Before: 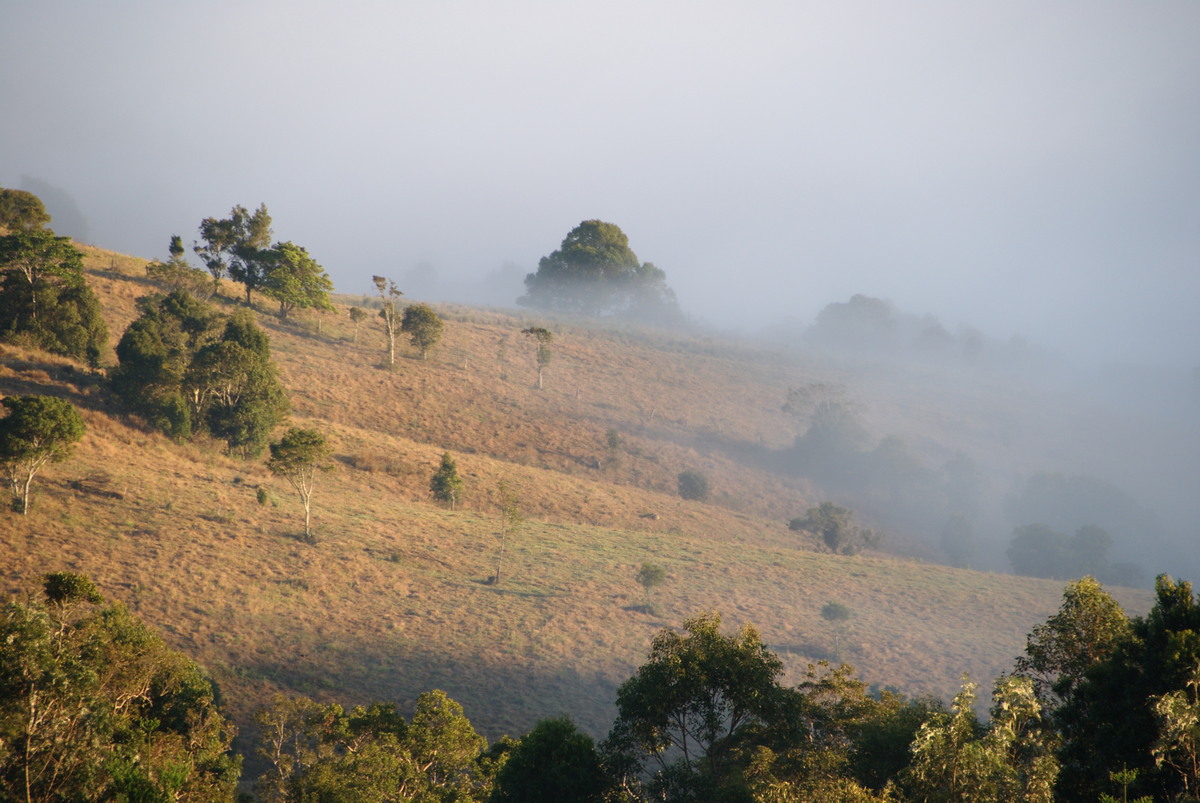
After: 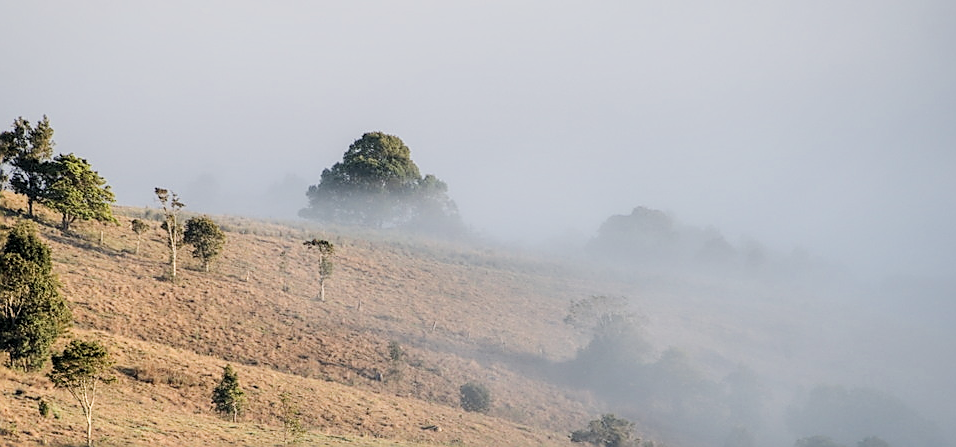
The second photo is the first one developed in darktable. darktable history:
crop: left 18.237%, top 11.069%, right 2.061%, bottom 33.22%
sharpen: radius 1.363, amount 1.262, threshold 0.612
local contrast: detail 142%
filmic rgb: black relative exposure -7.3 EV, white relative exposure 5.06 EV, hardness 3.21
tone equalizer: -8 EV -0.755 EV, -7 EV -0.732 EV, -6 EV -0.563 EV, -5 EV -0.425 EV, -3 EV 0.394 EV, -2 EV 0.6 EV, -1 EV 0.676 EV, +0 EV 0.727 EV, edges refinement/feathering 500, mask exposure compensation -1.57 EV, preserve details no
